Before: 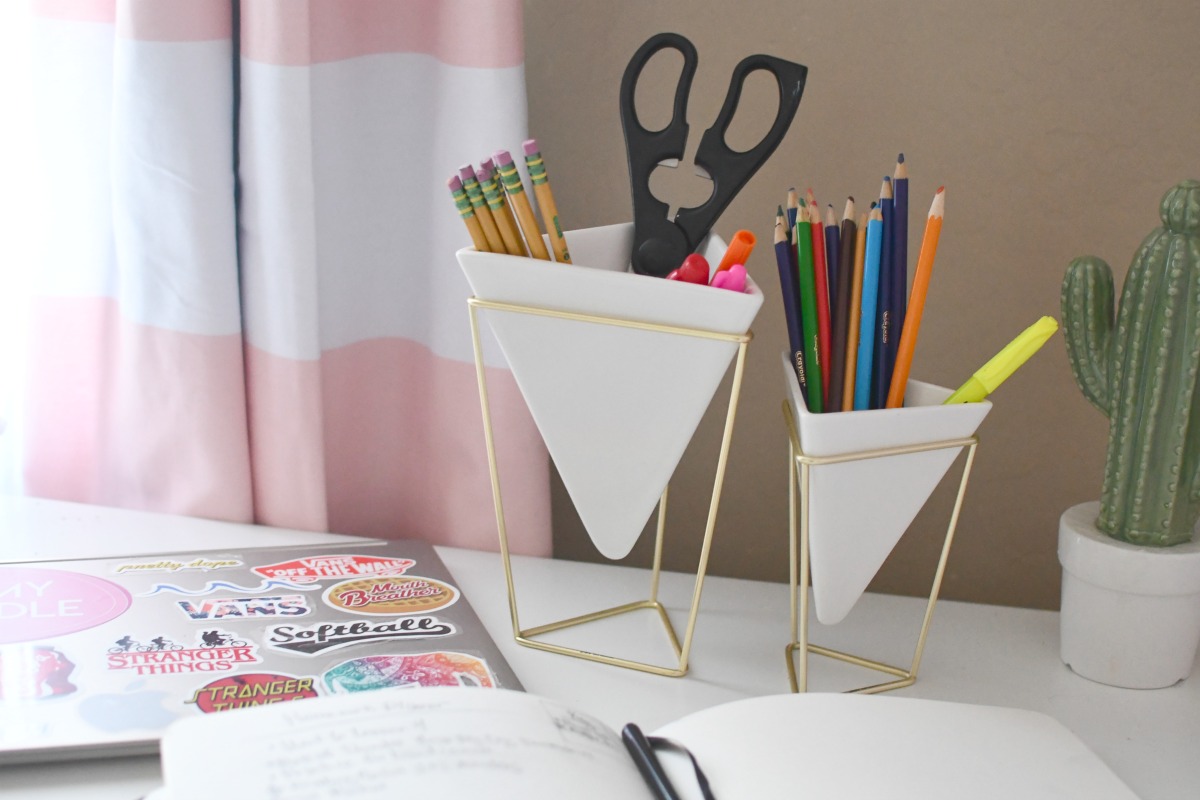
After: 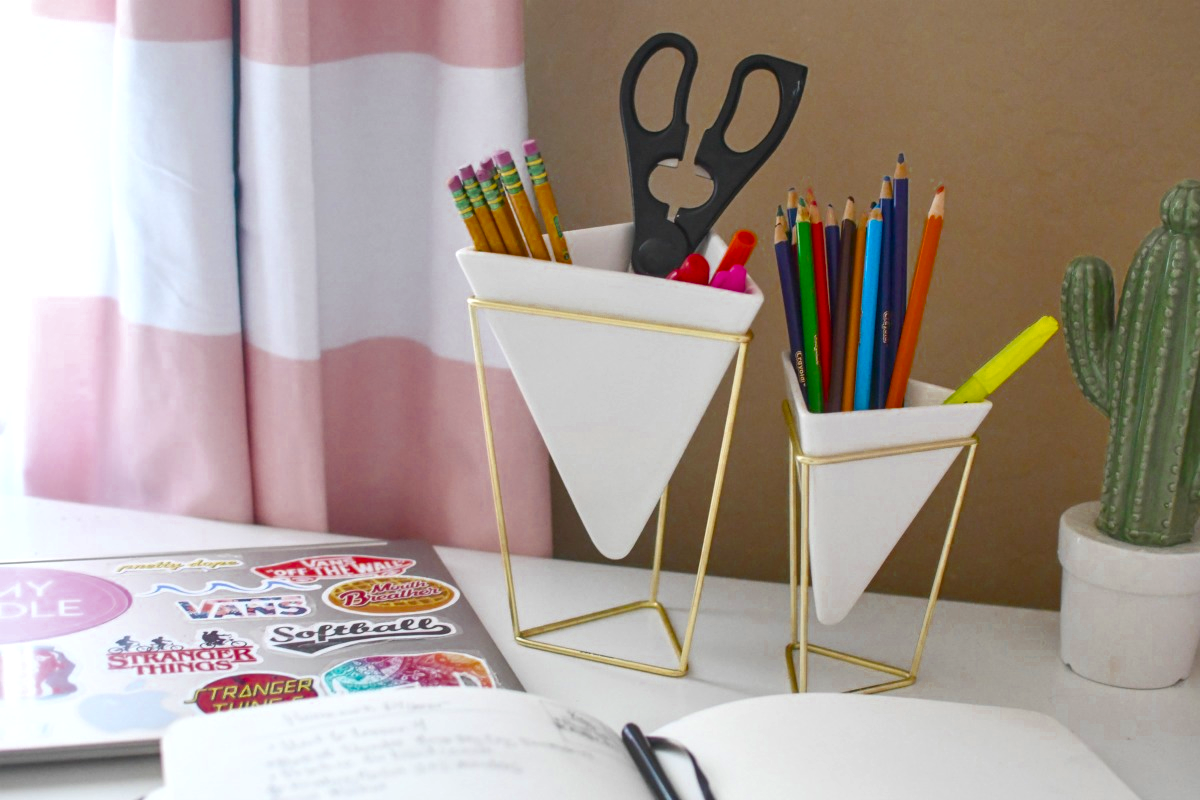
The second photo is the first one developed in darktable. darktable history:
local contrast: detail 130%
color balance rgb: linear chroma grading › global chroma 15%, perceptual saturation grading › global saturation 30%
color zones: curves: ch0 [(0.11, 0.396) (0.195, 0.36) (0.25, 0.5) (0.303, 0.412) (0.357, 0.544) (0.75, 0.5) (0.967, 0.328)]; ch1 [(0, 0.468) (0.112, 0.512) (0.202, 0.6) (0.25, 0.5) (0.307, 0.352) (0.357, 0.544) (0.75, 0.5) (0.963, 0.524)]
